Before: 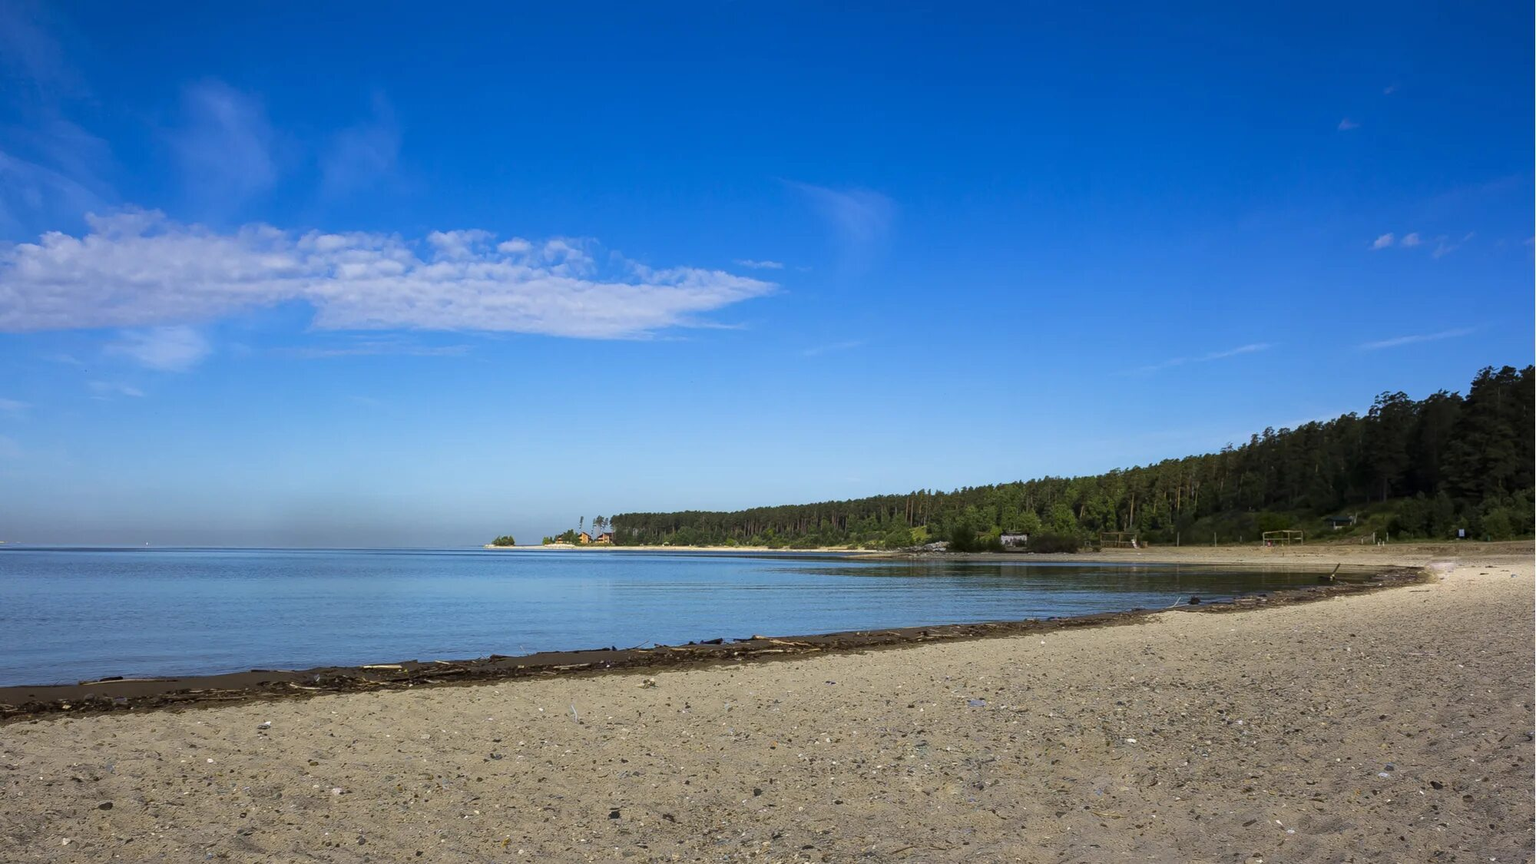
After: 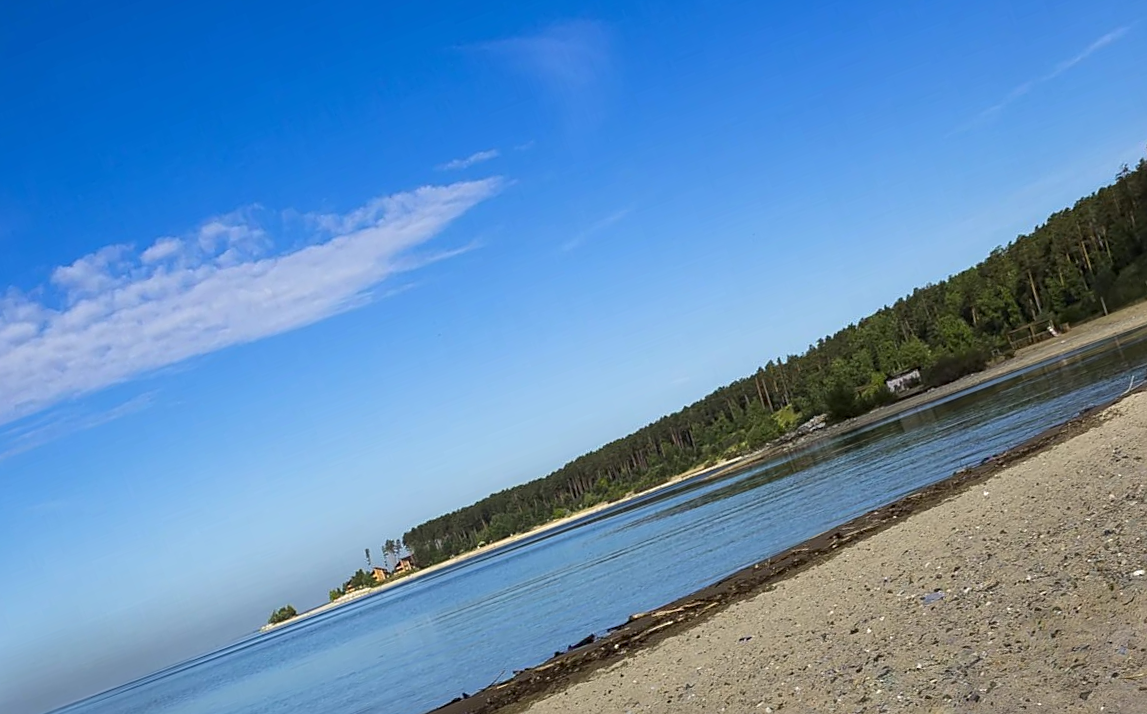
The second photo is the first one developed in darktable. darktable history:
crop and rotate: angle 20.43°, left 6.809%, right 3.859%, bottom 1.061%
sharpen: on, module defaults
